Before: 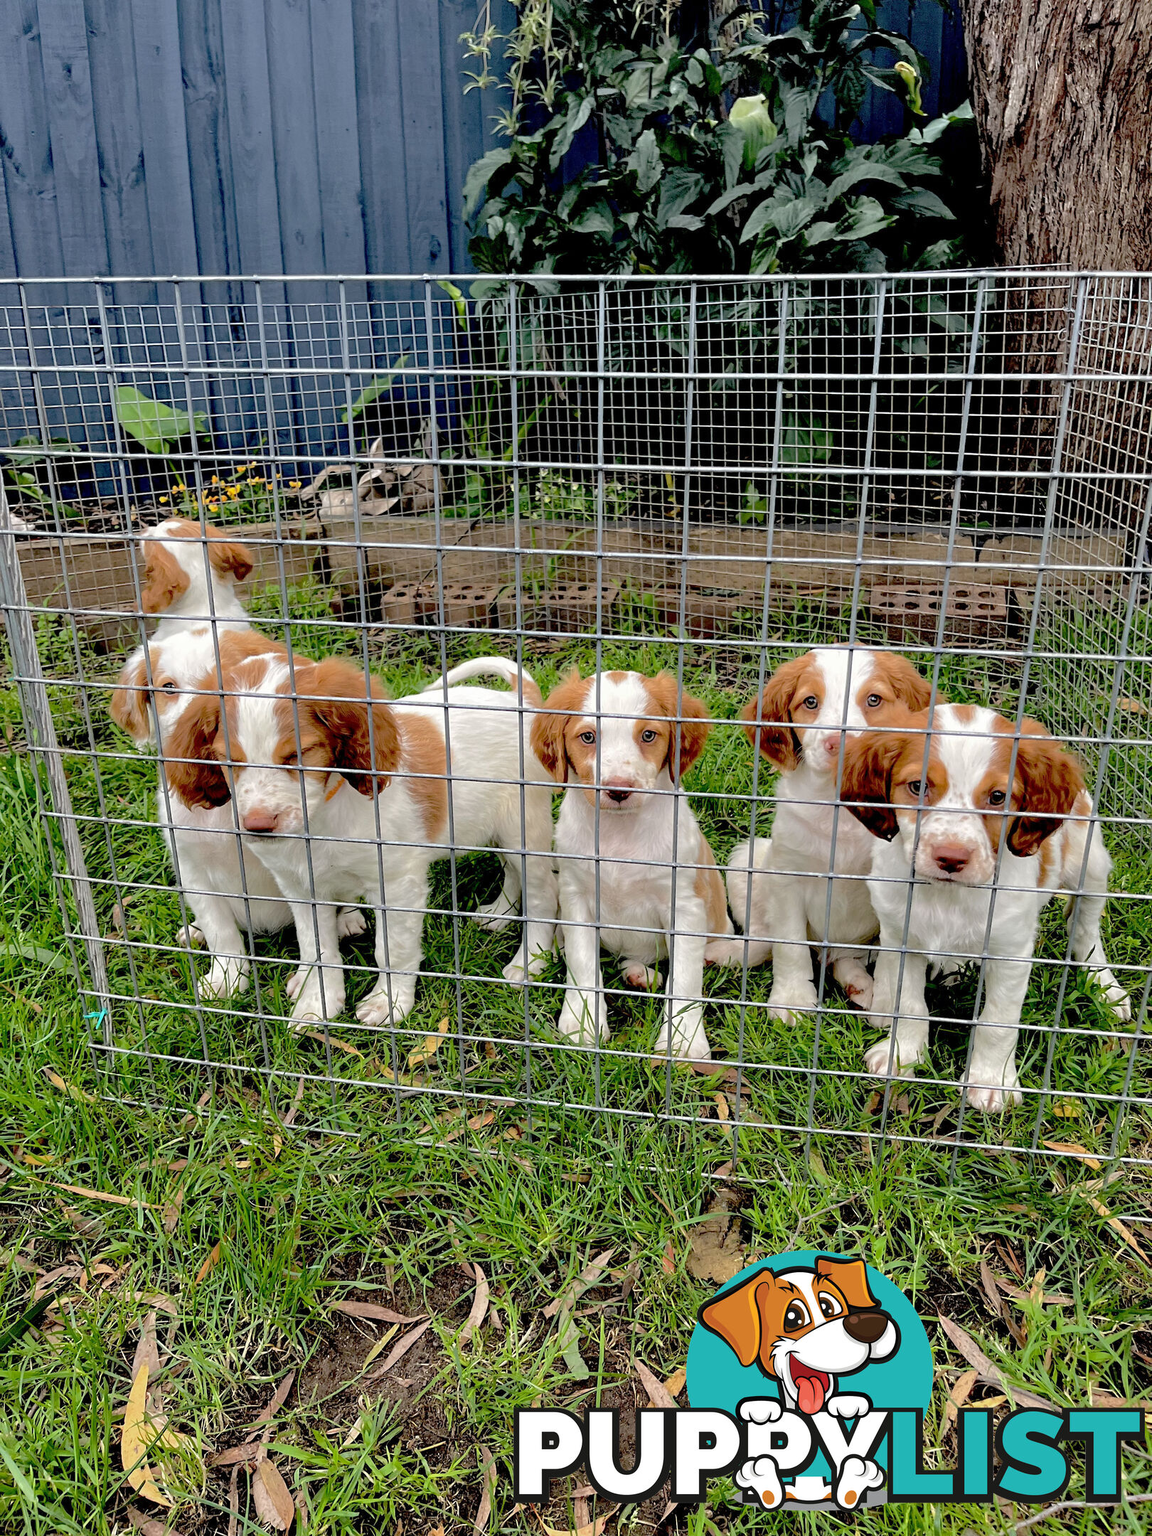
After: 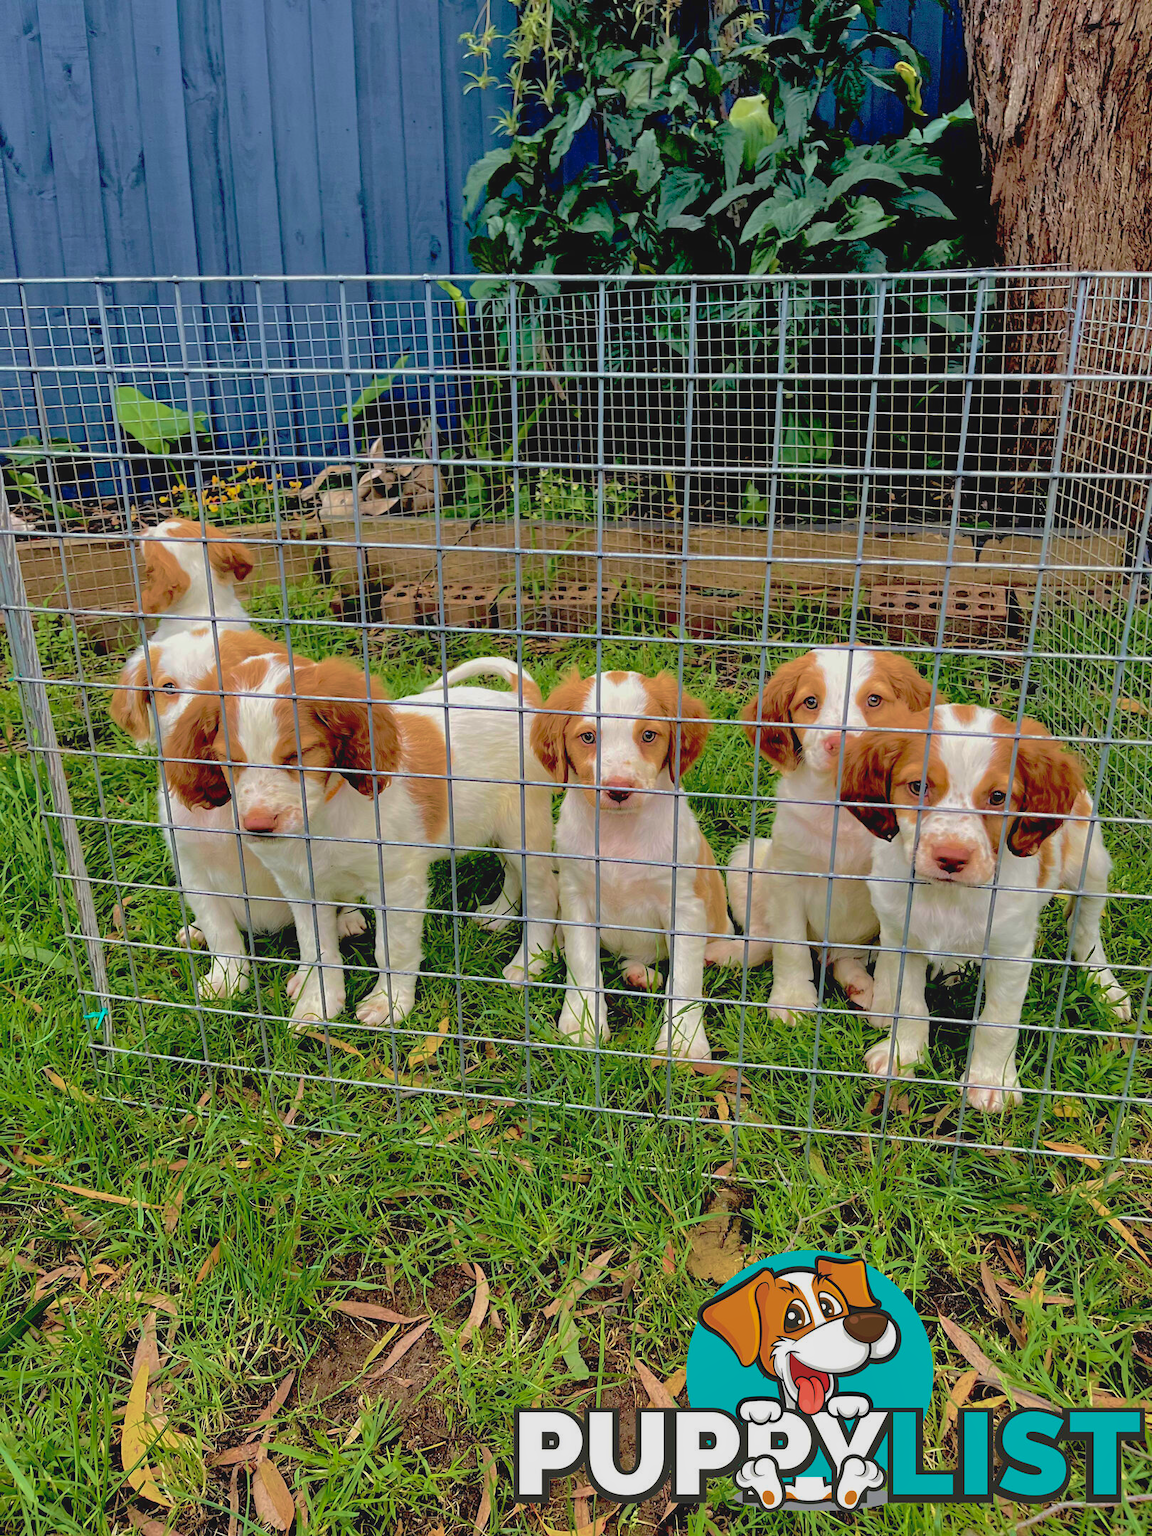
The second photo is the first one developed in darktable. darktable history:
shadows and highlights: on, module defaults
velvia: strength 74.69%
local contrast: highlights 68%, shadows 69%, detail 81%, midtone range 0.326
